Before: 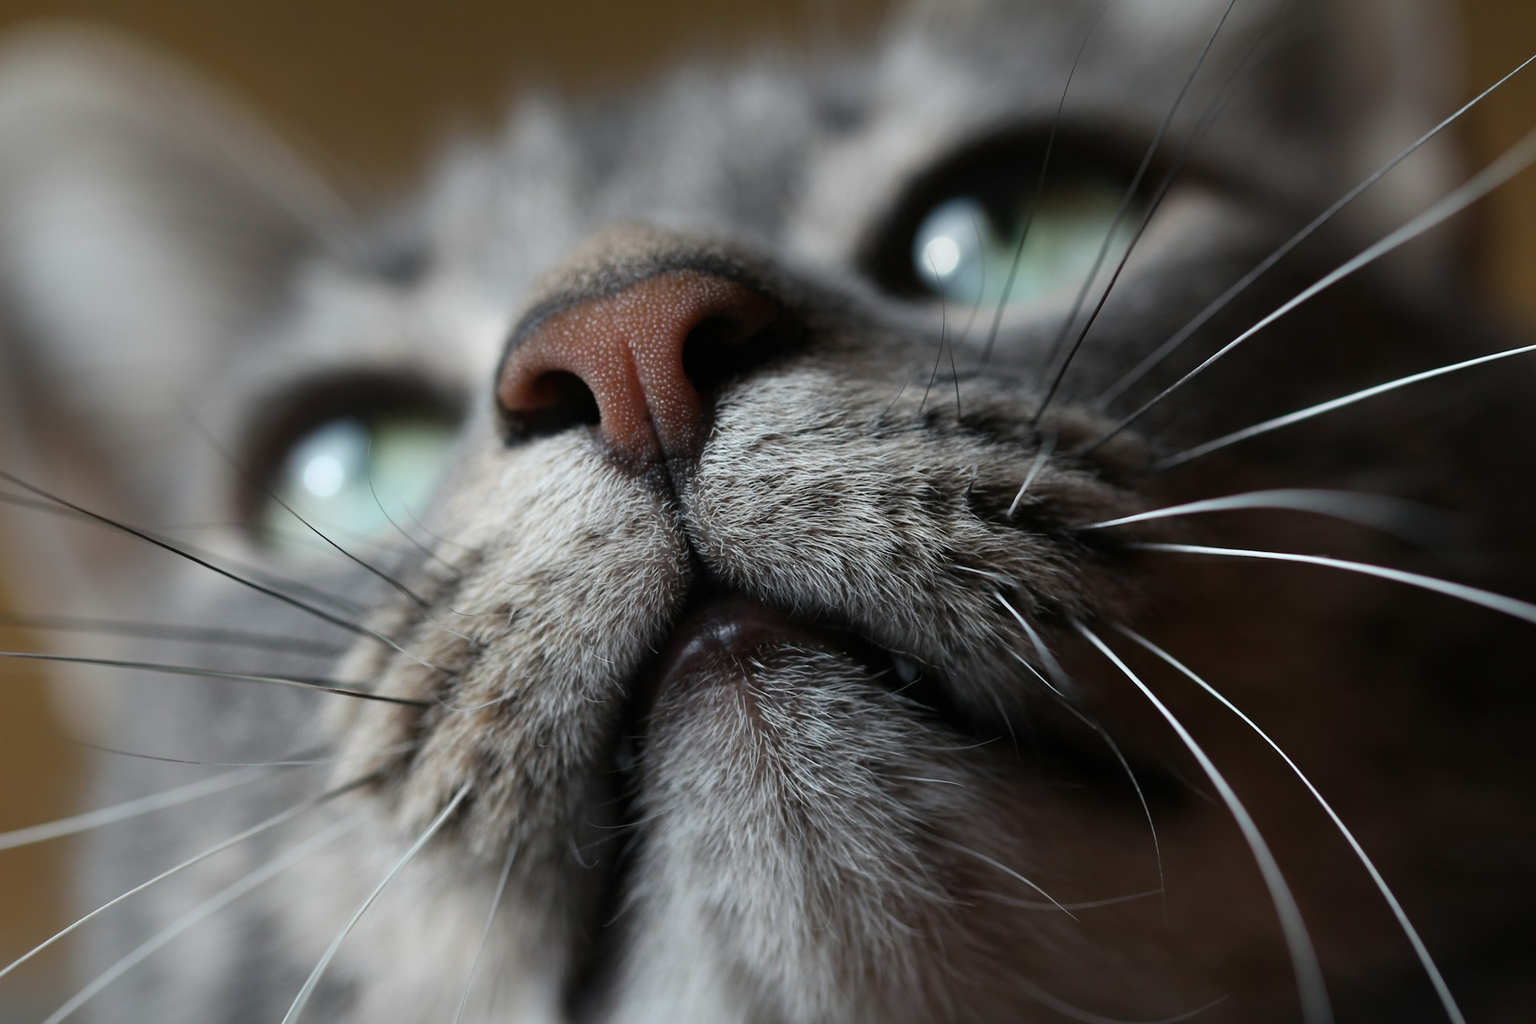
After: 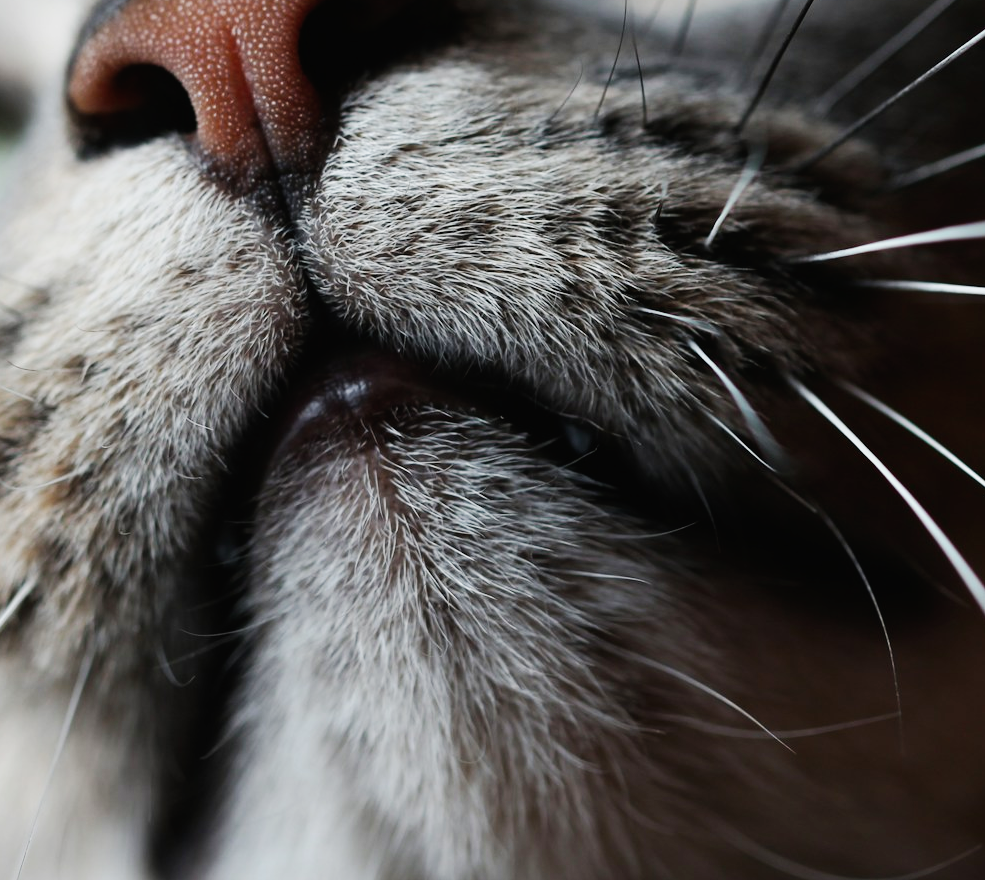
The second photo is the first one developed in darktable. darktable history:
crop and rotate: left 28.864%, top 31.225%, right 19.818%
exposure: compensate exposure bias true, compensate highlight preservation false
tone curve: curves: ch0 [(0, 0.012) (0.031, 0.02) (0.12, 0.083) (0.193, 0.171) (0.277, 0.279) (0.45, 0.52) (0.568, 0.676) (0.678, 0.777) (0.875, 0.92) (1, 0.965)]; ch1 [(0, 0) (0.243, 0.245) (0.402, 0.41) (0.493, 0.486) (0.508, 0.507) (0.531, 0.53) (0.551, 0.564) (0.646, 0.672) (0.694, 0.732) (1, 1)]; ch2 [(0, 0) (0.249, 0.216) (0.356, 0.343) (0.424, 0.442) (0.476, 0.482) (0.498, 0.502) (0.517, 0.517) (0.532, 0.545) (0.562, 0.575) (0.614, 0.644) (0.706, 0.748) (0.808, 0.809) (0.991, 0.968)], preserve colors none
